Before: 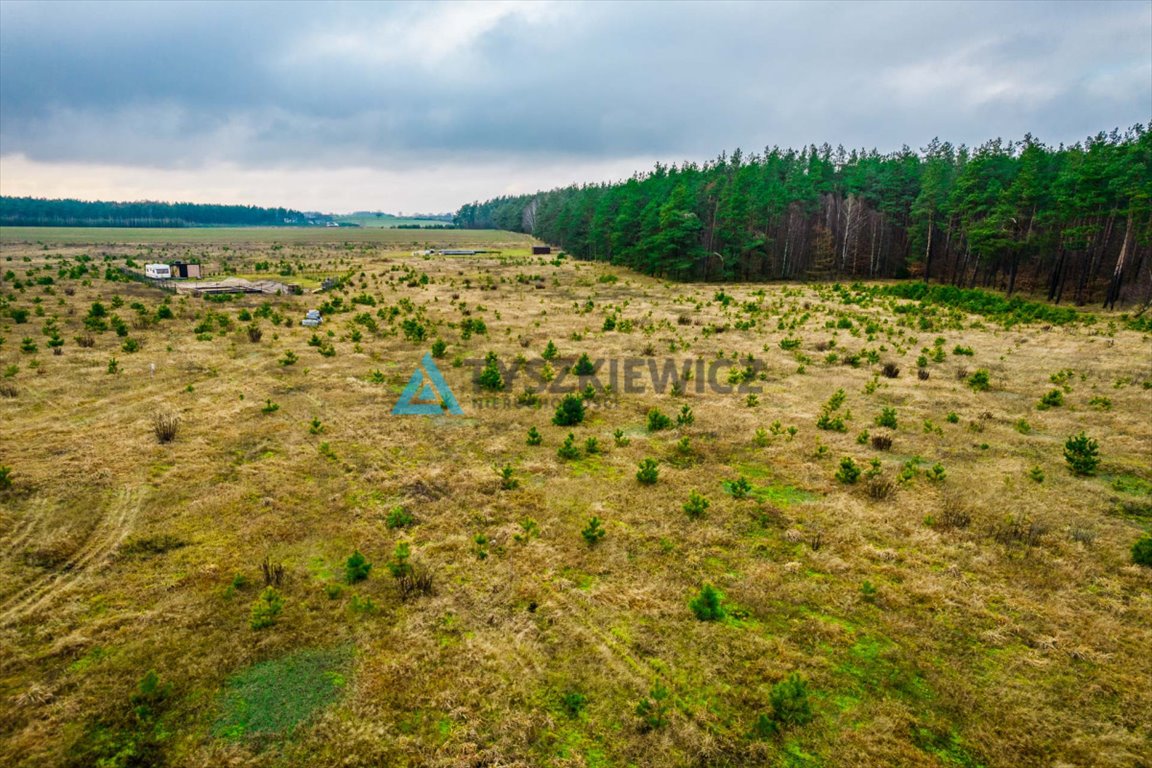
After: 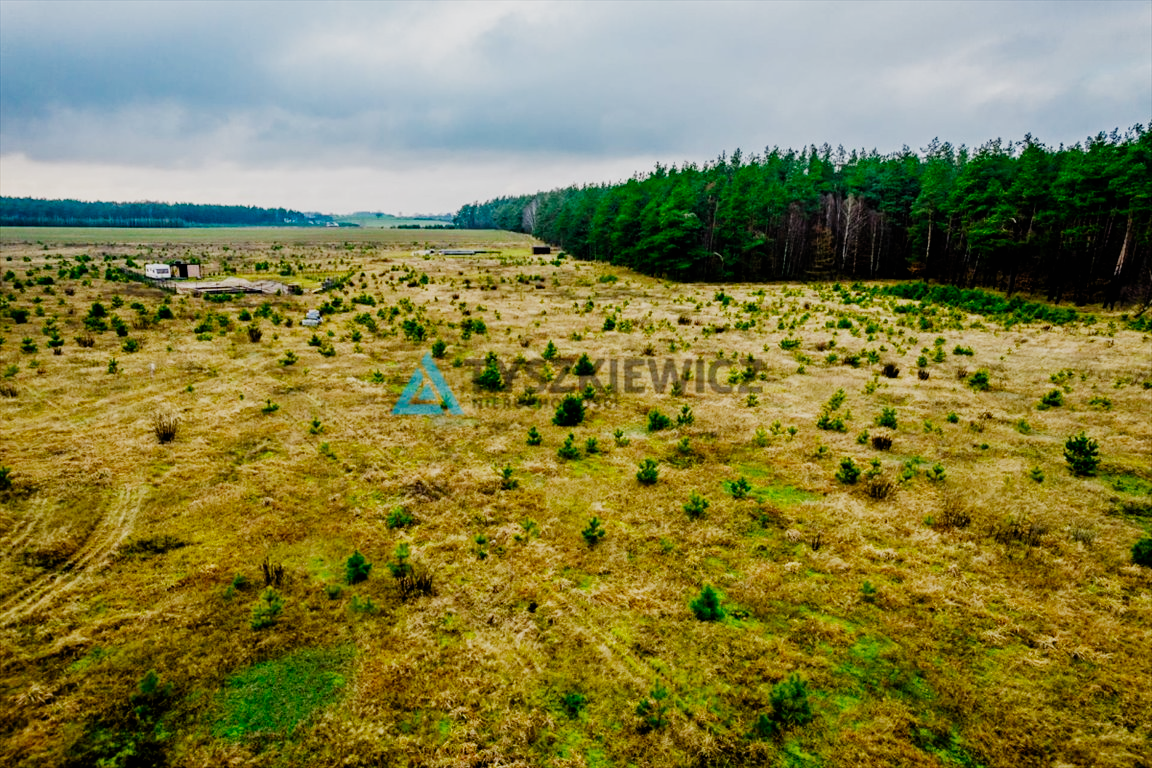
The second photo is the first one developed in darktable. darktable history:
filmic rgb: black relative exposure -5.08 EV, white relative exposure 3.97 EV, hardness 2.89, contrast 1.299, add noise in highlights 0.001, preserve chrominance no, color science v3 (2019), use custom middle-gray values true, contrast in highlights soft
exposure: compensate highlight preservation false
